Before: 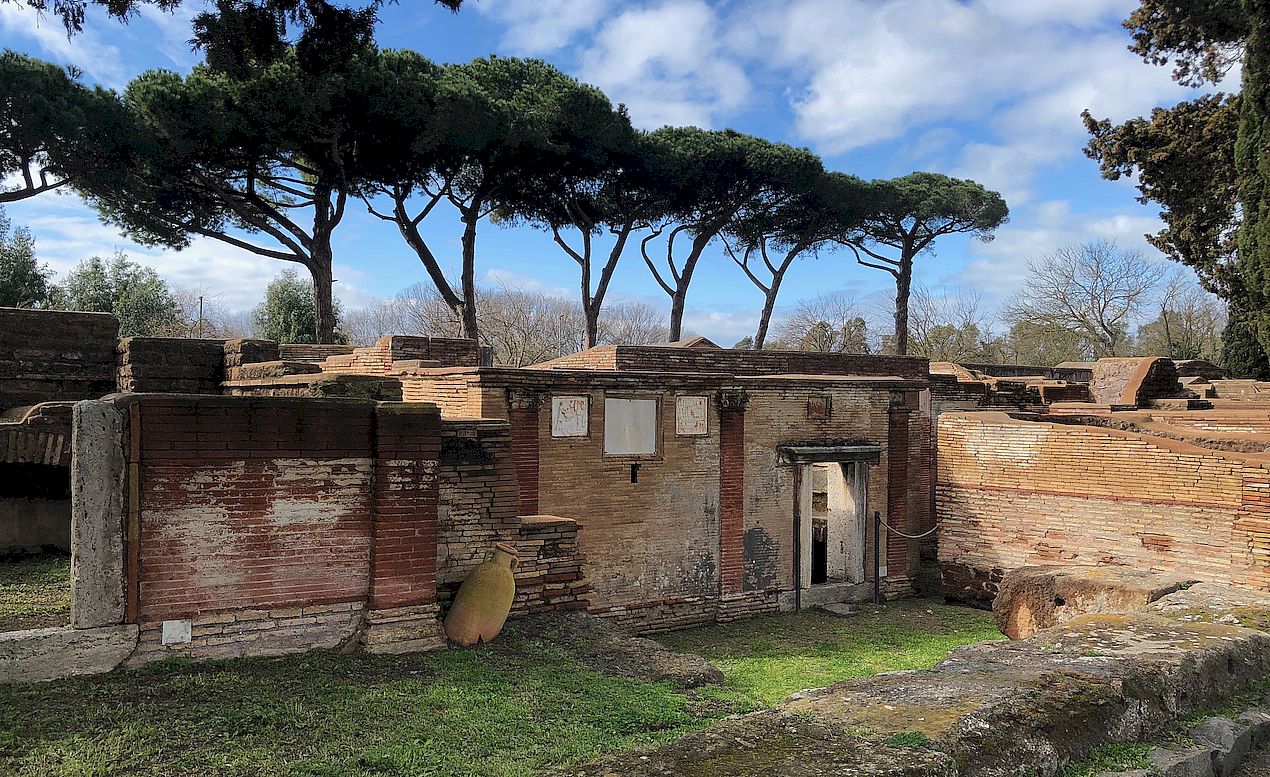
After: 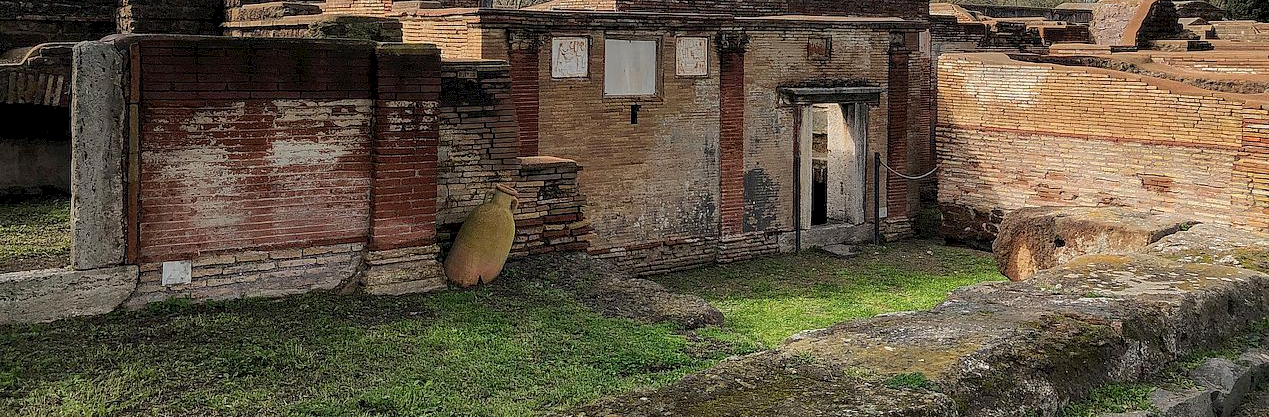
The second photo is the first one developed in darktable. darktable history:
local contrast: detail 115%
crop and rotate: top 46.237%
